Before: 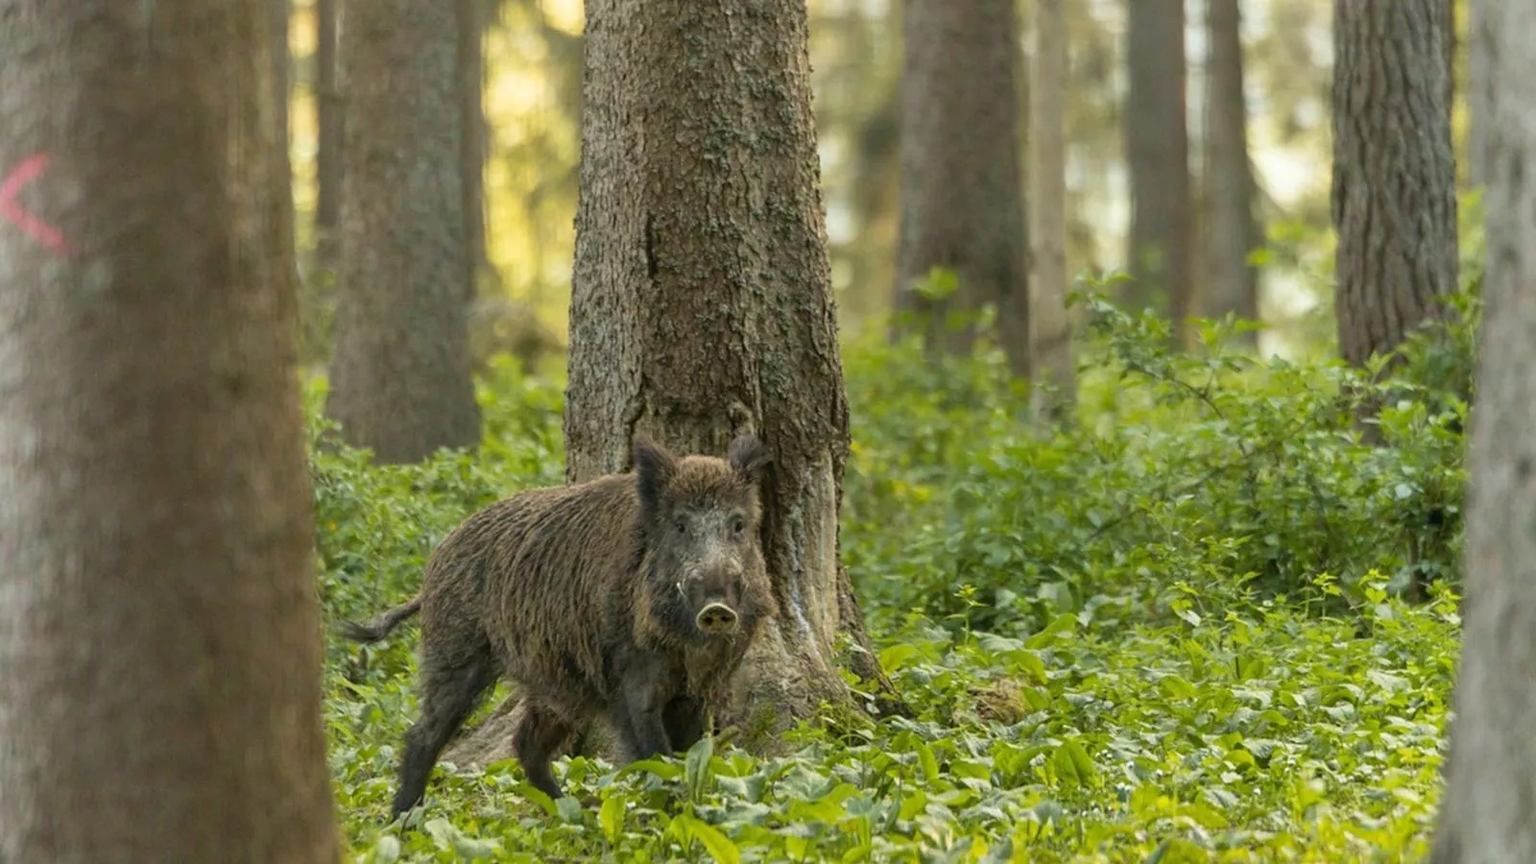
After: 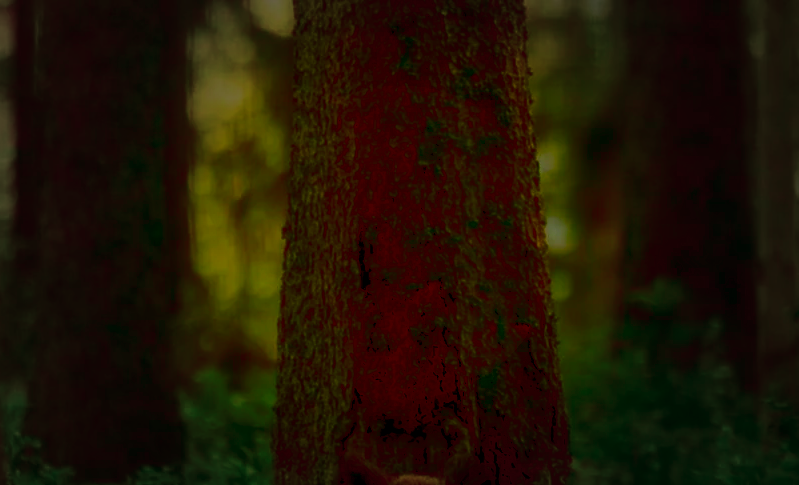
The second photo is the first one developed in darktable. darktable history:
levels: levels [0, 0.397, 0.955]
crop: left 19.694%, right 30.339%, bottom 46.021%
exposure: exposure -1.419 EV, compensate exposure bias true, compensate highlight preservation false
filmic rgb: black relative exposure -12.04 EV, white relative exposure 2.82 EV, target black luminance 0%, hardness 8.07, latitude 71.37%, contrast 1.14, highlights saturation mix 11.15%, shadows ↔ highlights balance -0.387%
contrast brightness saturation: brightness -0.981, saturation 0.984
vignetting: fall-off start 39.37%, fall-off radius 39.99%, unbound false
local contrast: detail 130%
haze removal: strength -0.102, compatibility mode true, adaptive false
